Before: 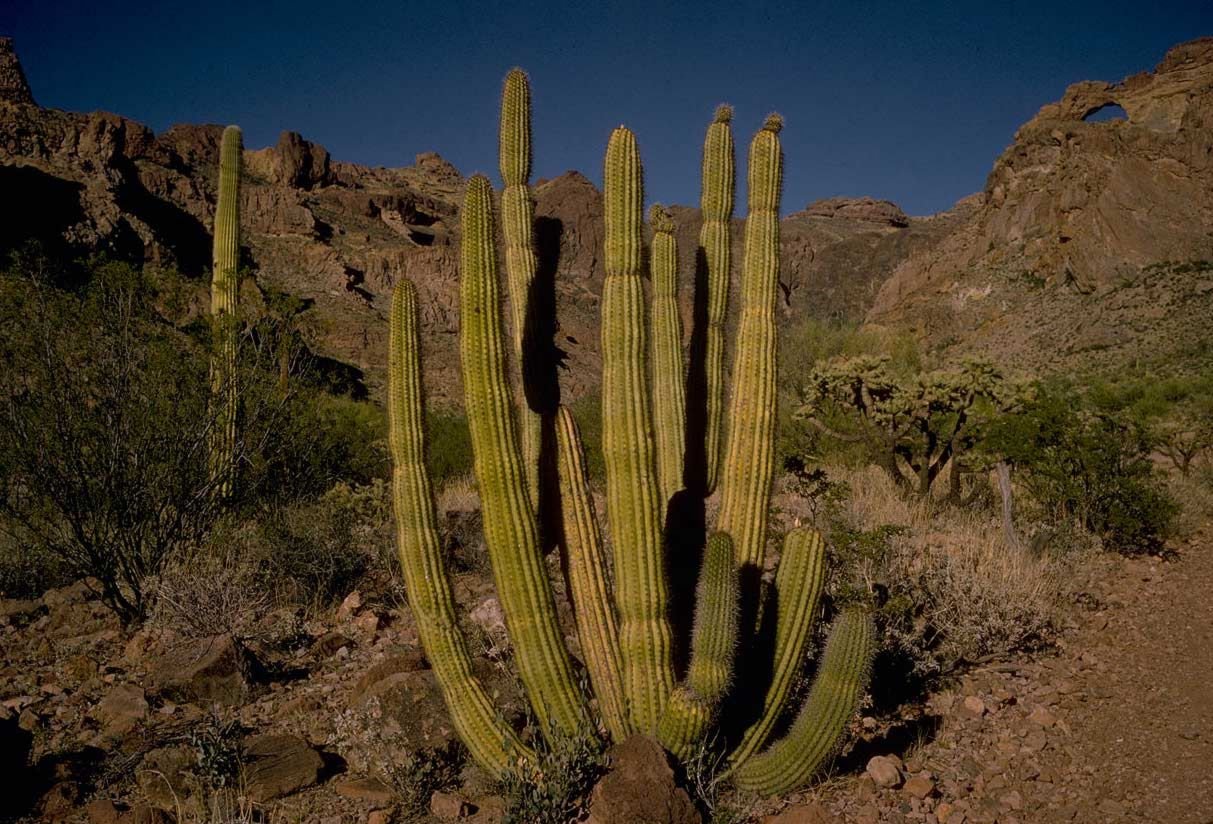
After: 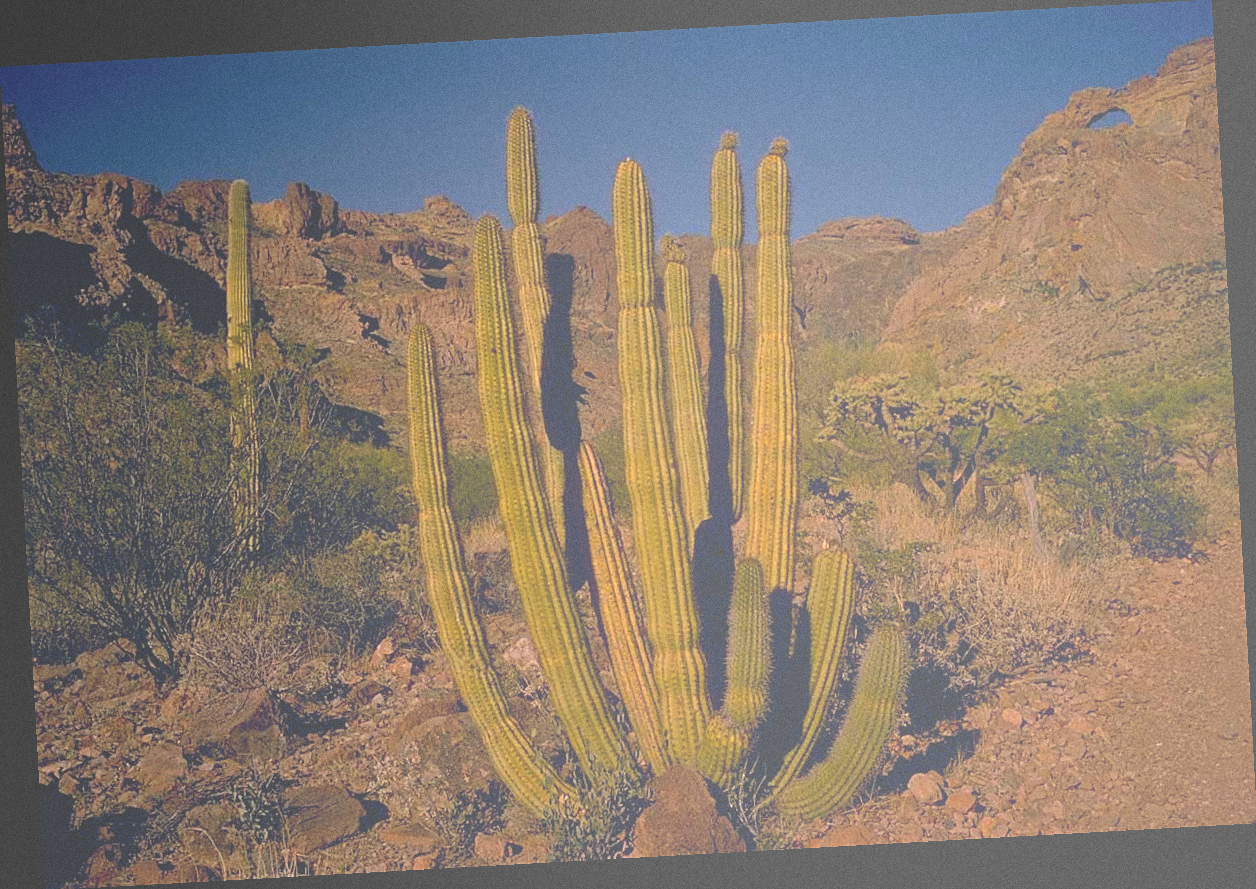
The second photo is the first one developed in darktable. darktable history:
color calibration: x 0.334, y 0.349, temperature 5426 K
grain: coarseness 0.09 ISO
sharpen: on, module defaults
bloom: size 70%, threshold 25%, strength 70%
color balance rgb: shadows lift › hue 87.51°, highlights gain › chroma 1.62%, highlights gain › hue 55.1°, global offset › chroma 0.1%, global offset › hue 253.66°, linear chroma grading › global chroma 0.5%
rotate and perspective: rotation -3.18°, automatic cropping off
